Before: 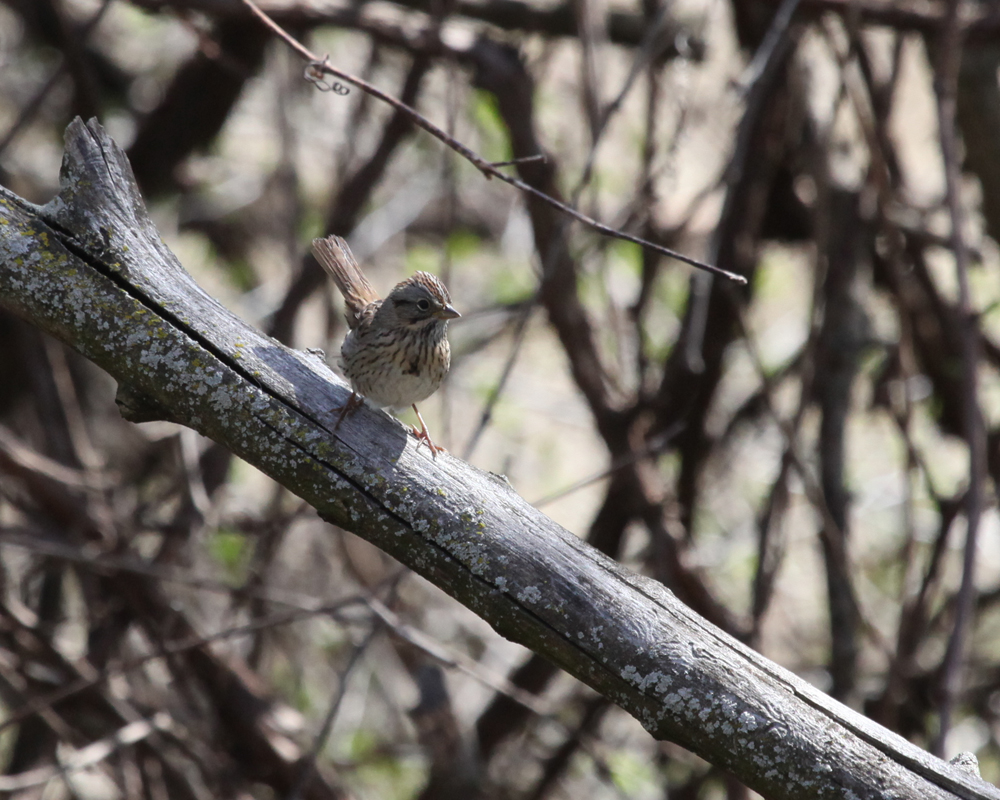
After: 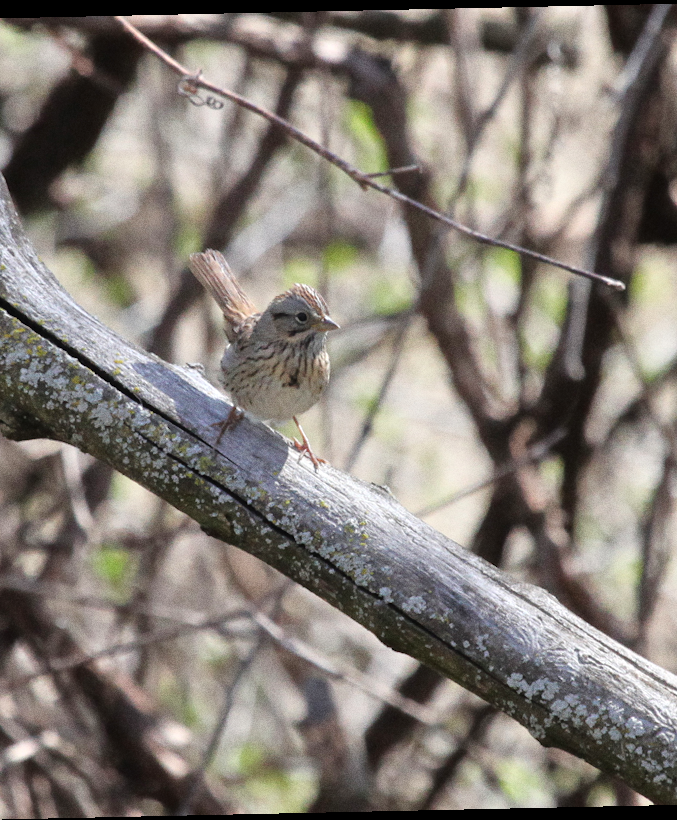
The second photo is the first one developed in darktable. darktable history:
crop and rotate: left 12.648%, right 20.685%
rotate and perspective: rotation -1.24°, automatic cropping off
tone equalizer: -7 EV 0.15 EV, -6 EV 0.6 EV, -5 EV 1.15 EV, -4 EV 1.33 EV, -3 EV 1.15 EV, -2 EV 0.6 EV, -1 EV 0.15 EV, mask exposure compensation -0.5 EV
grain: coarseness 0.47 ISO
color balance: mode lift, gamma, gain (sRGB)
